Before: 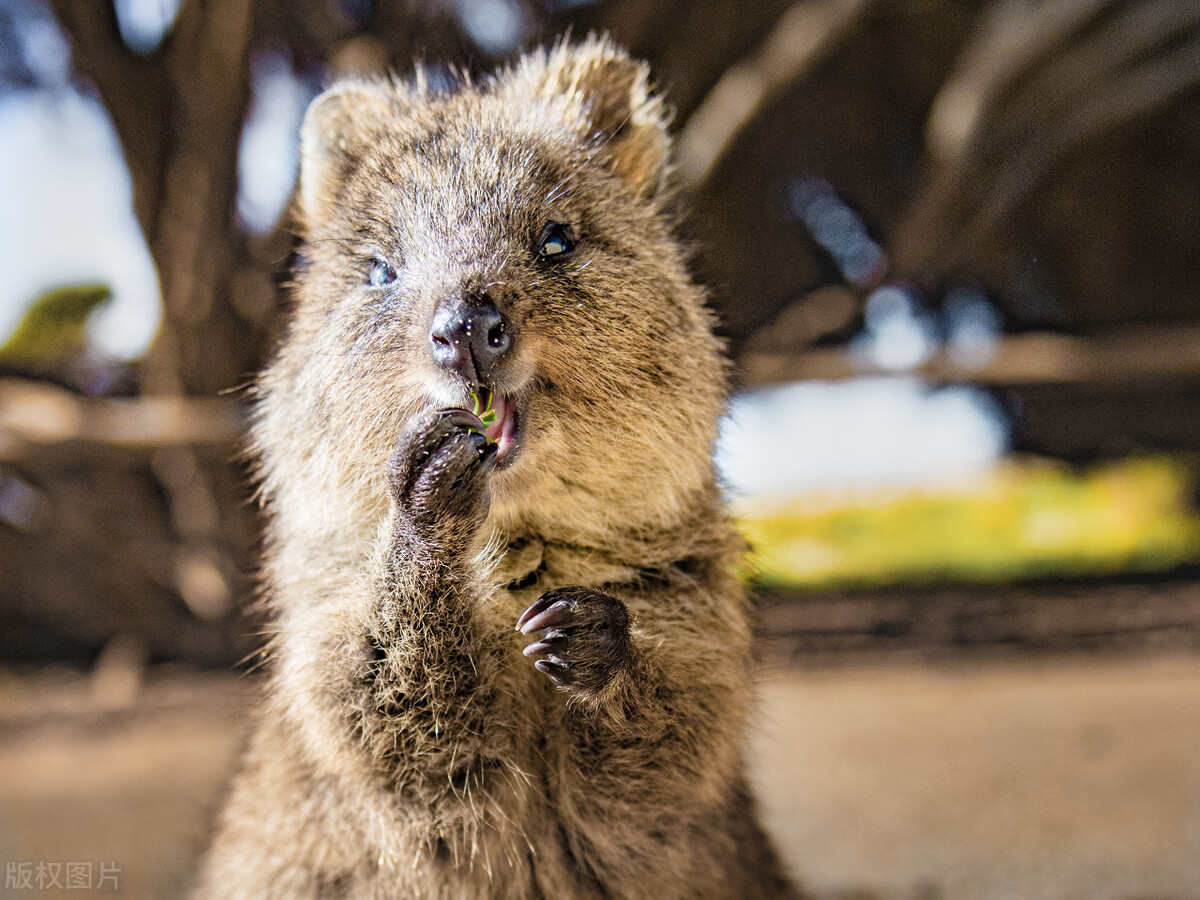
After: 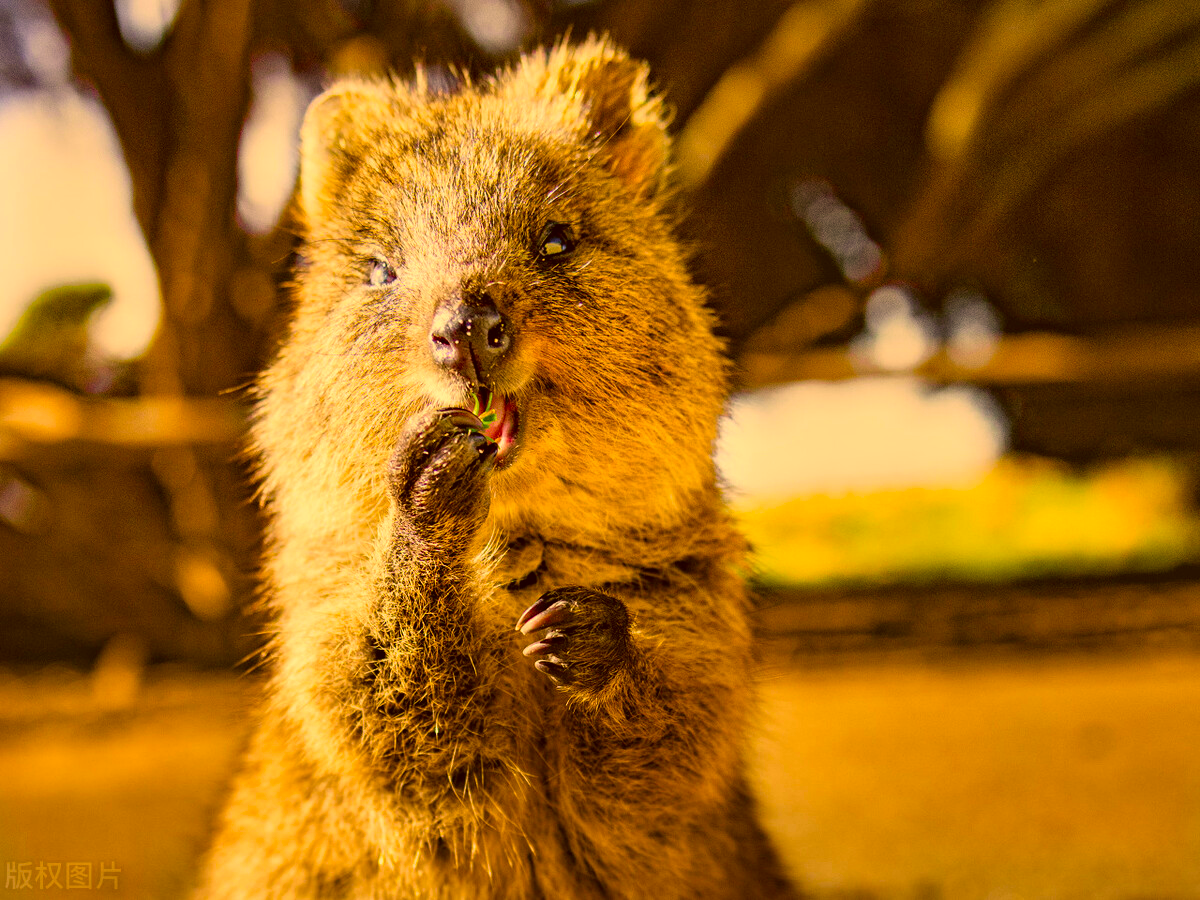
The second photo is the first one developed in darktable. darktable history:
contrast brightness saturation: saturation -0.069
color correction: highlights a* 10.59, highlights b* 30.03, shadows a* 2.84, shadows b* 17.86, saturation 1.73
